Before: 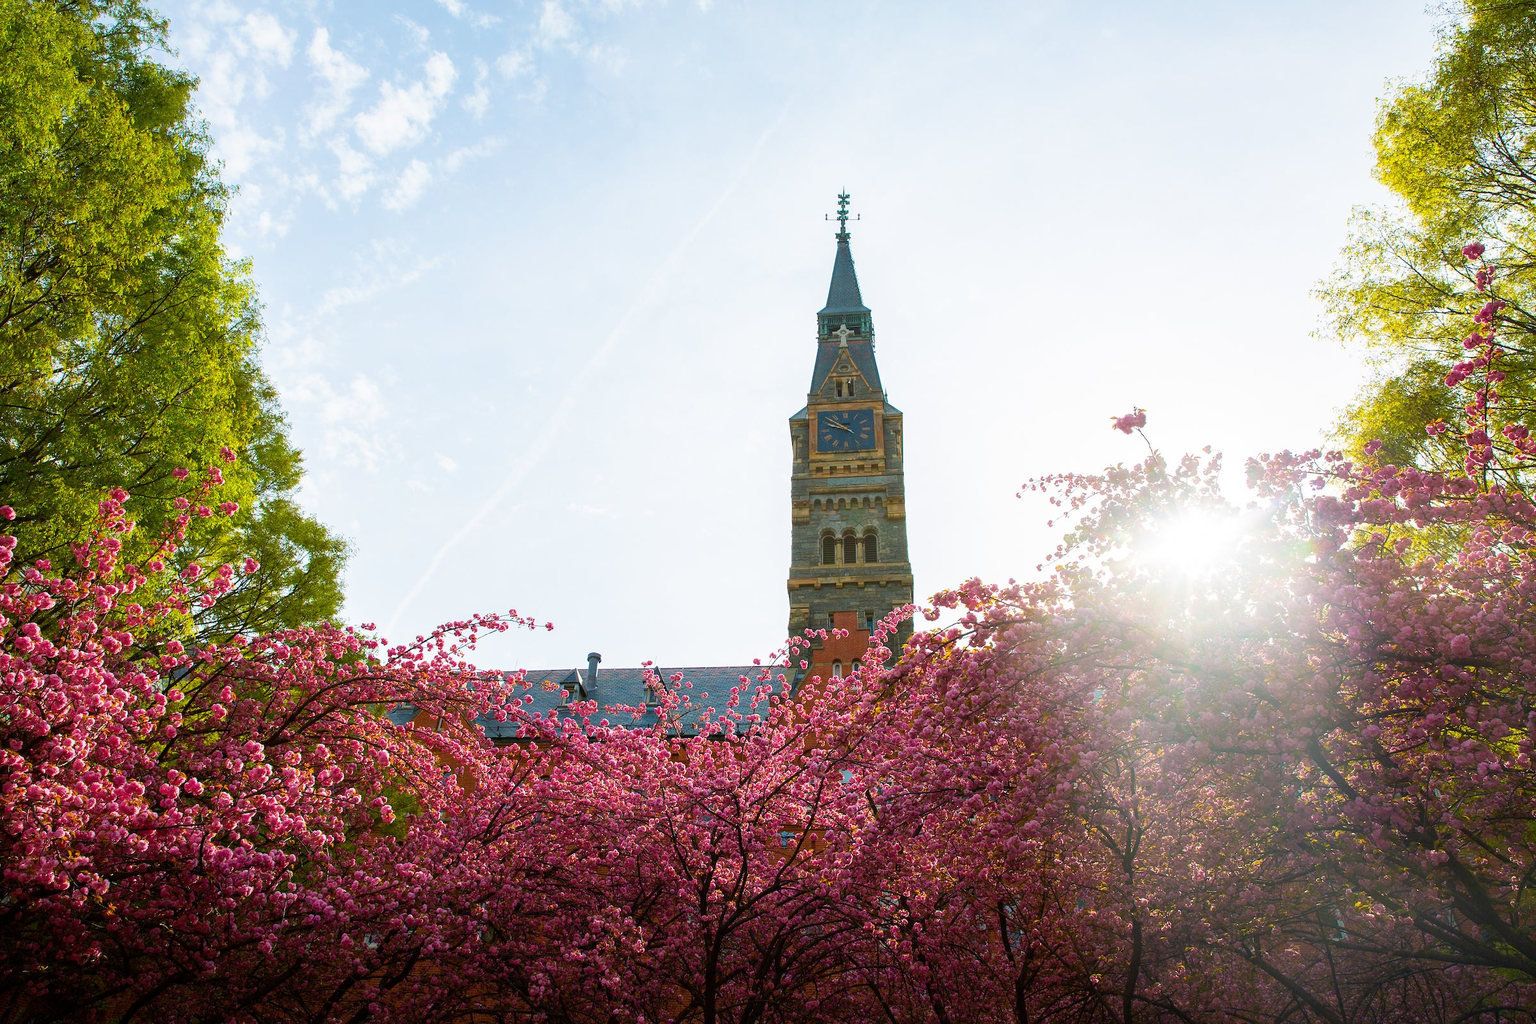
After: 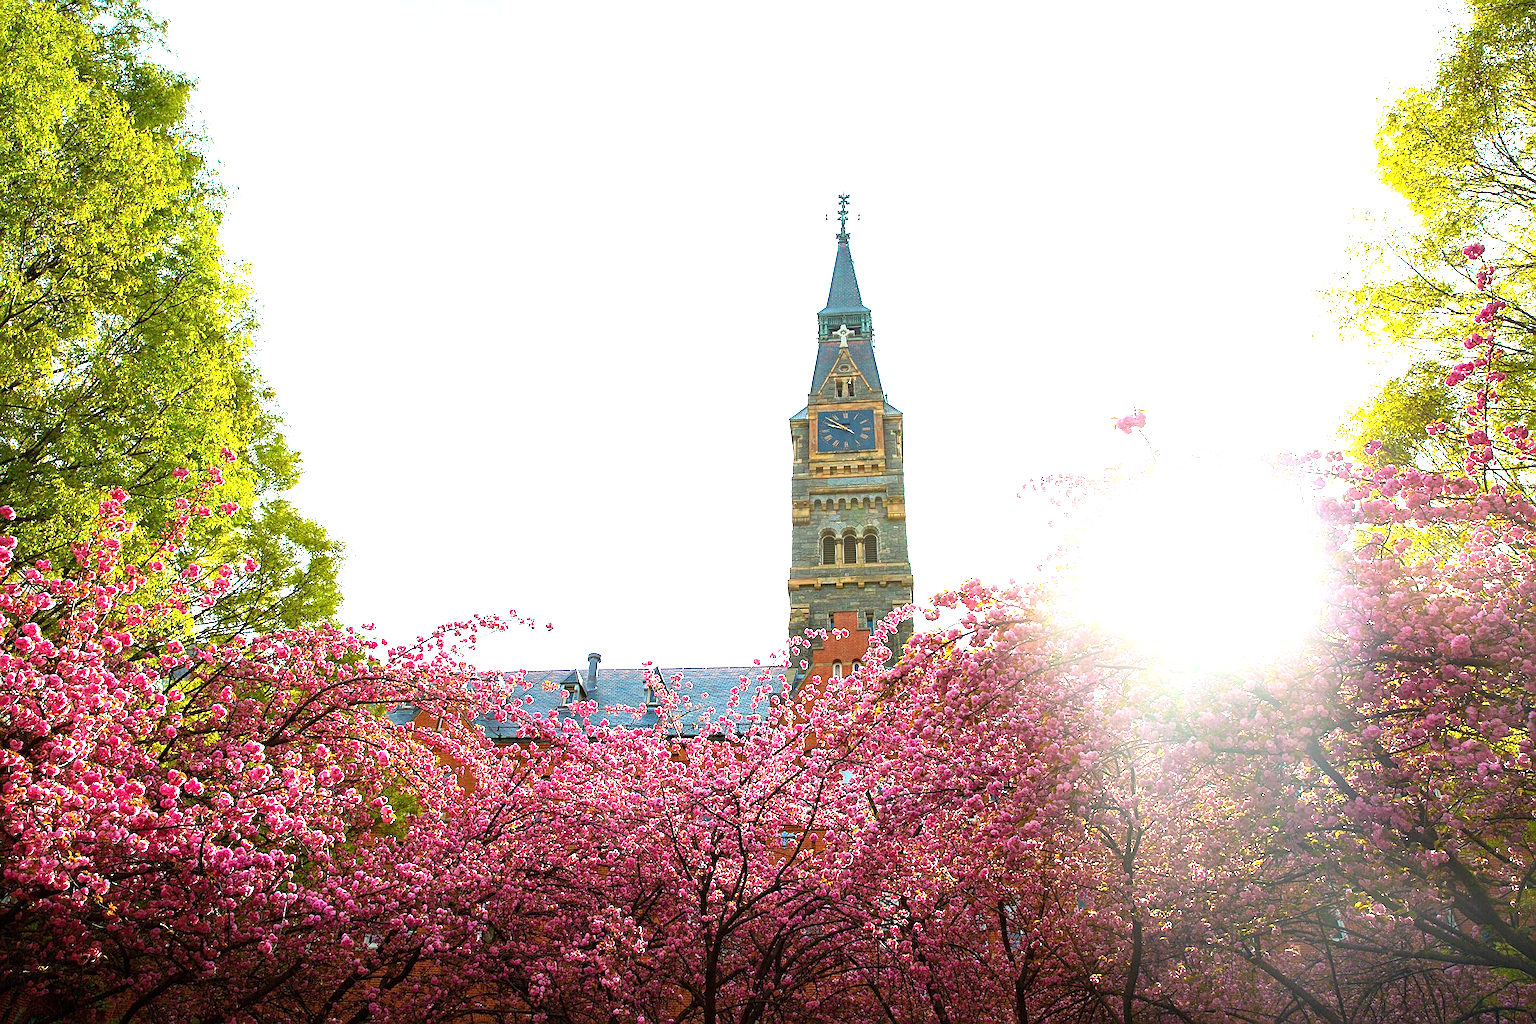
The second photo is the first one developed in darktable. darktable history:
sharpen: on, module defaults
exposure: exposure 1.223 EV, compensate highlight preservation false
